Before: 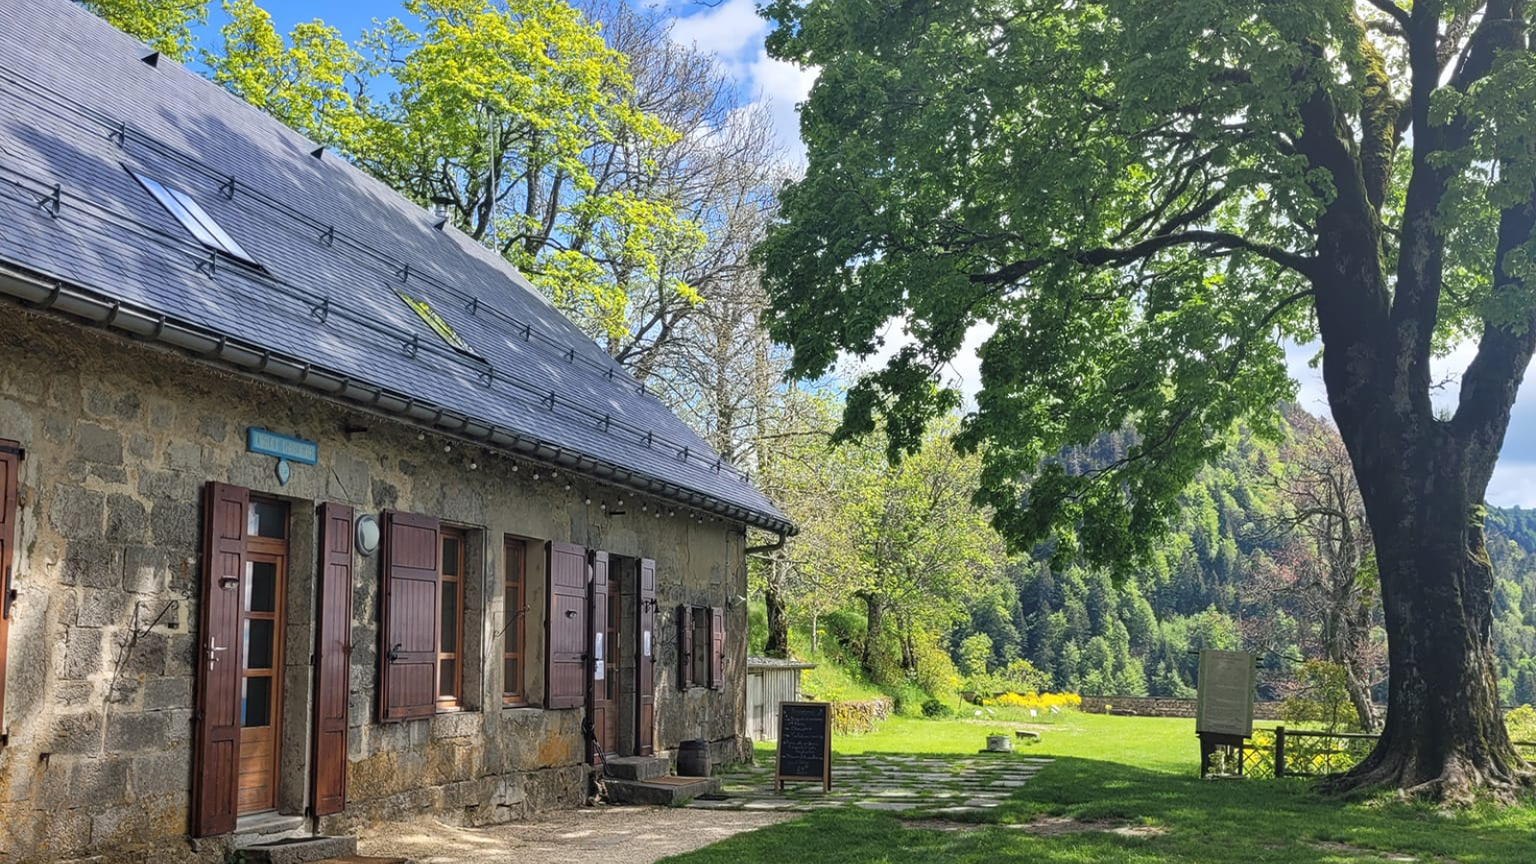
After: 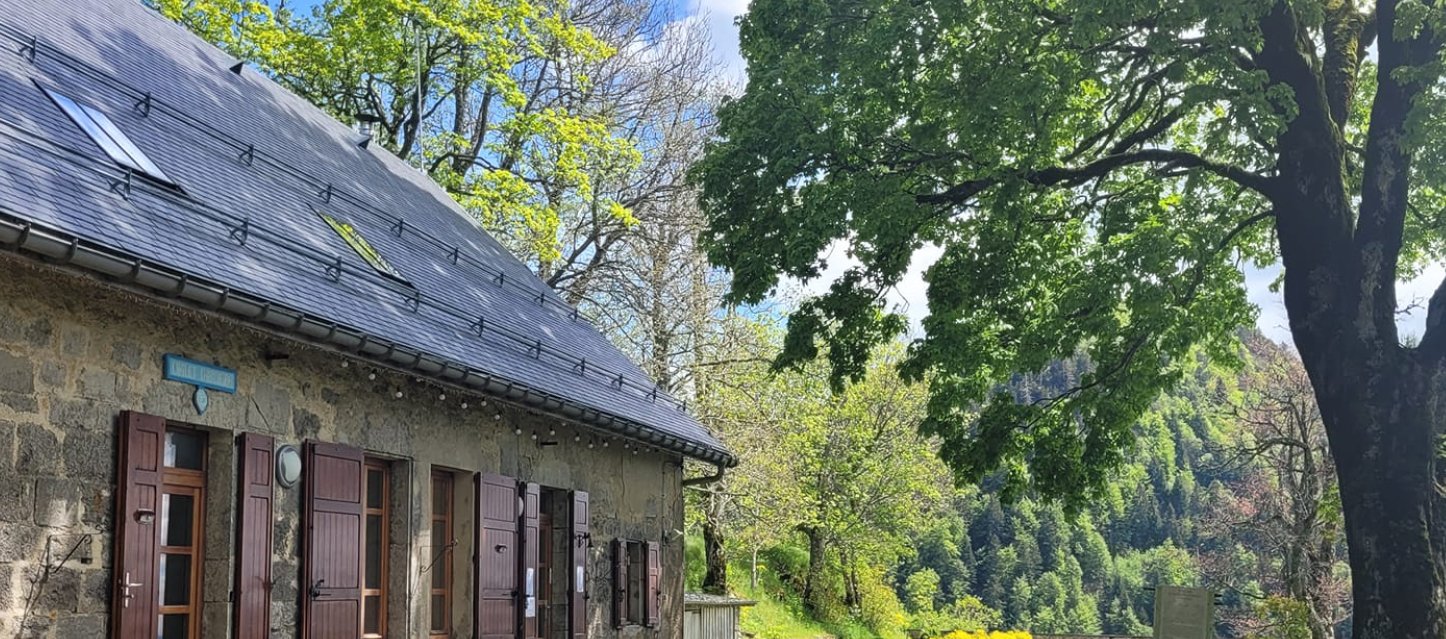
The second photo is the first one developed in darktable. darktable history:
crop: left 5.896%, top 10.126%, right 3.726%, bottom 18.855%
